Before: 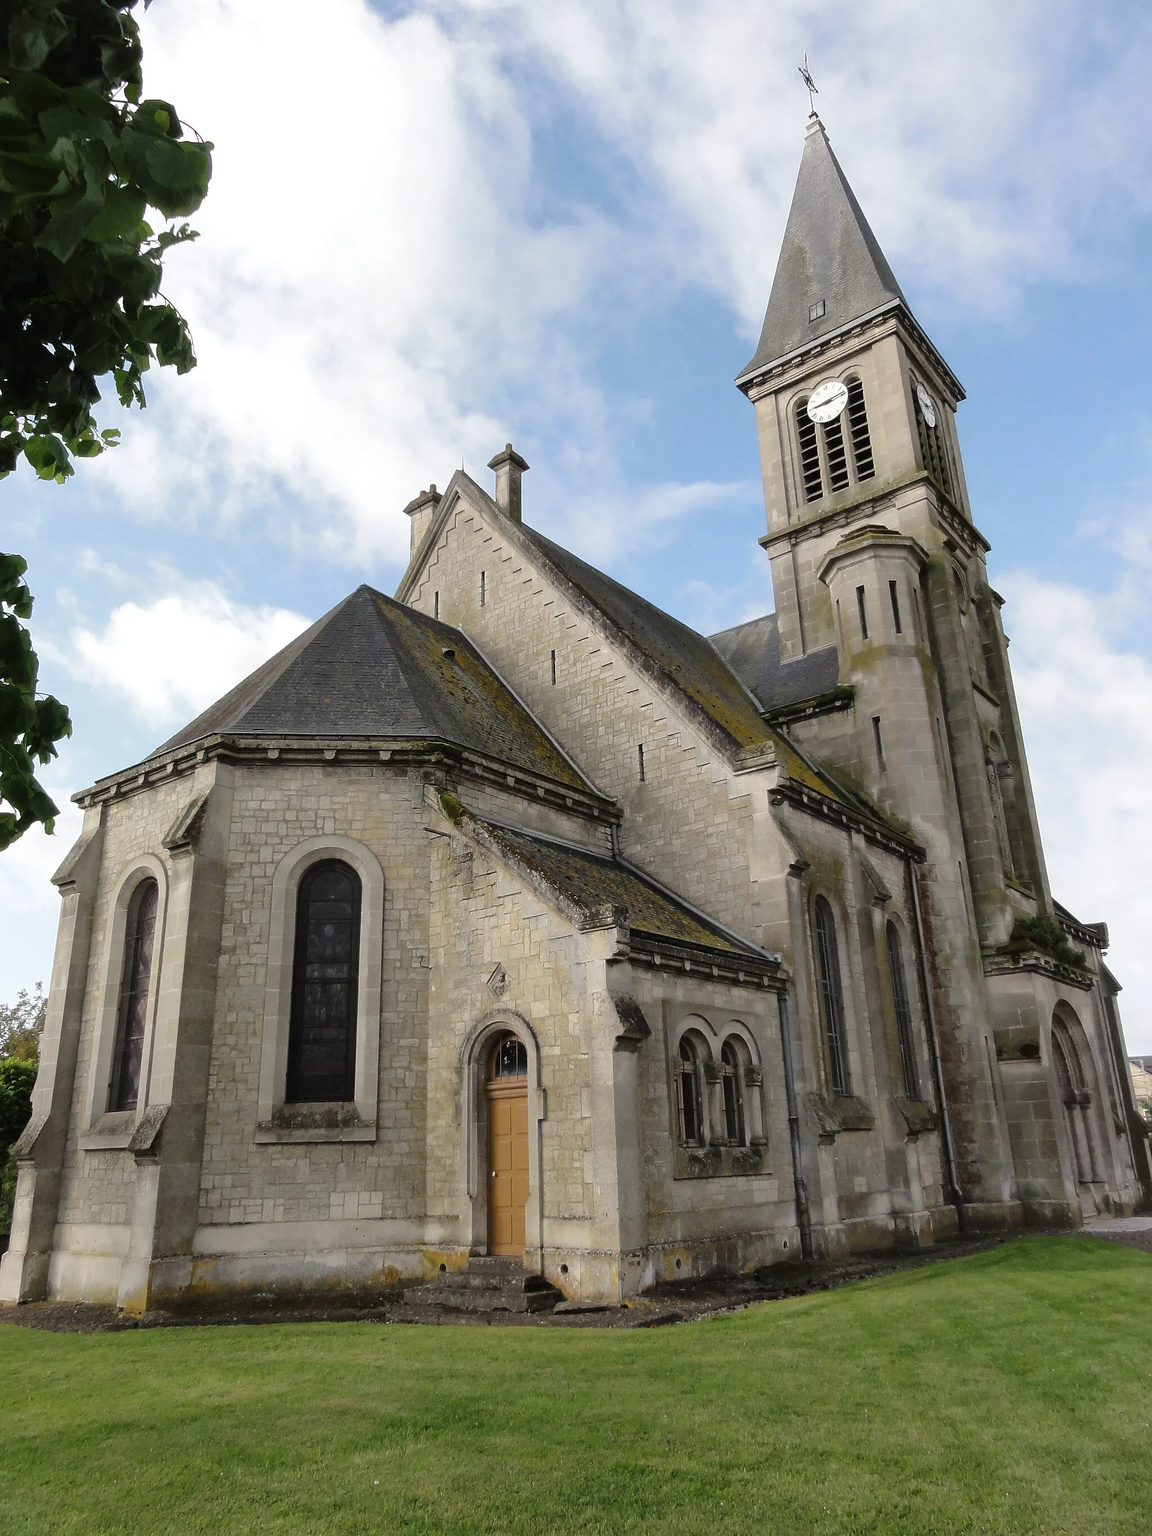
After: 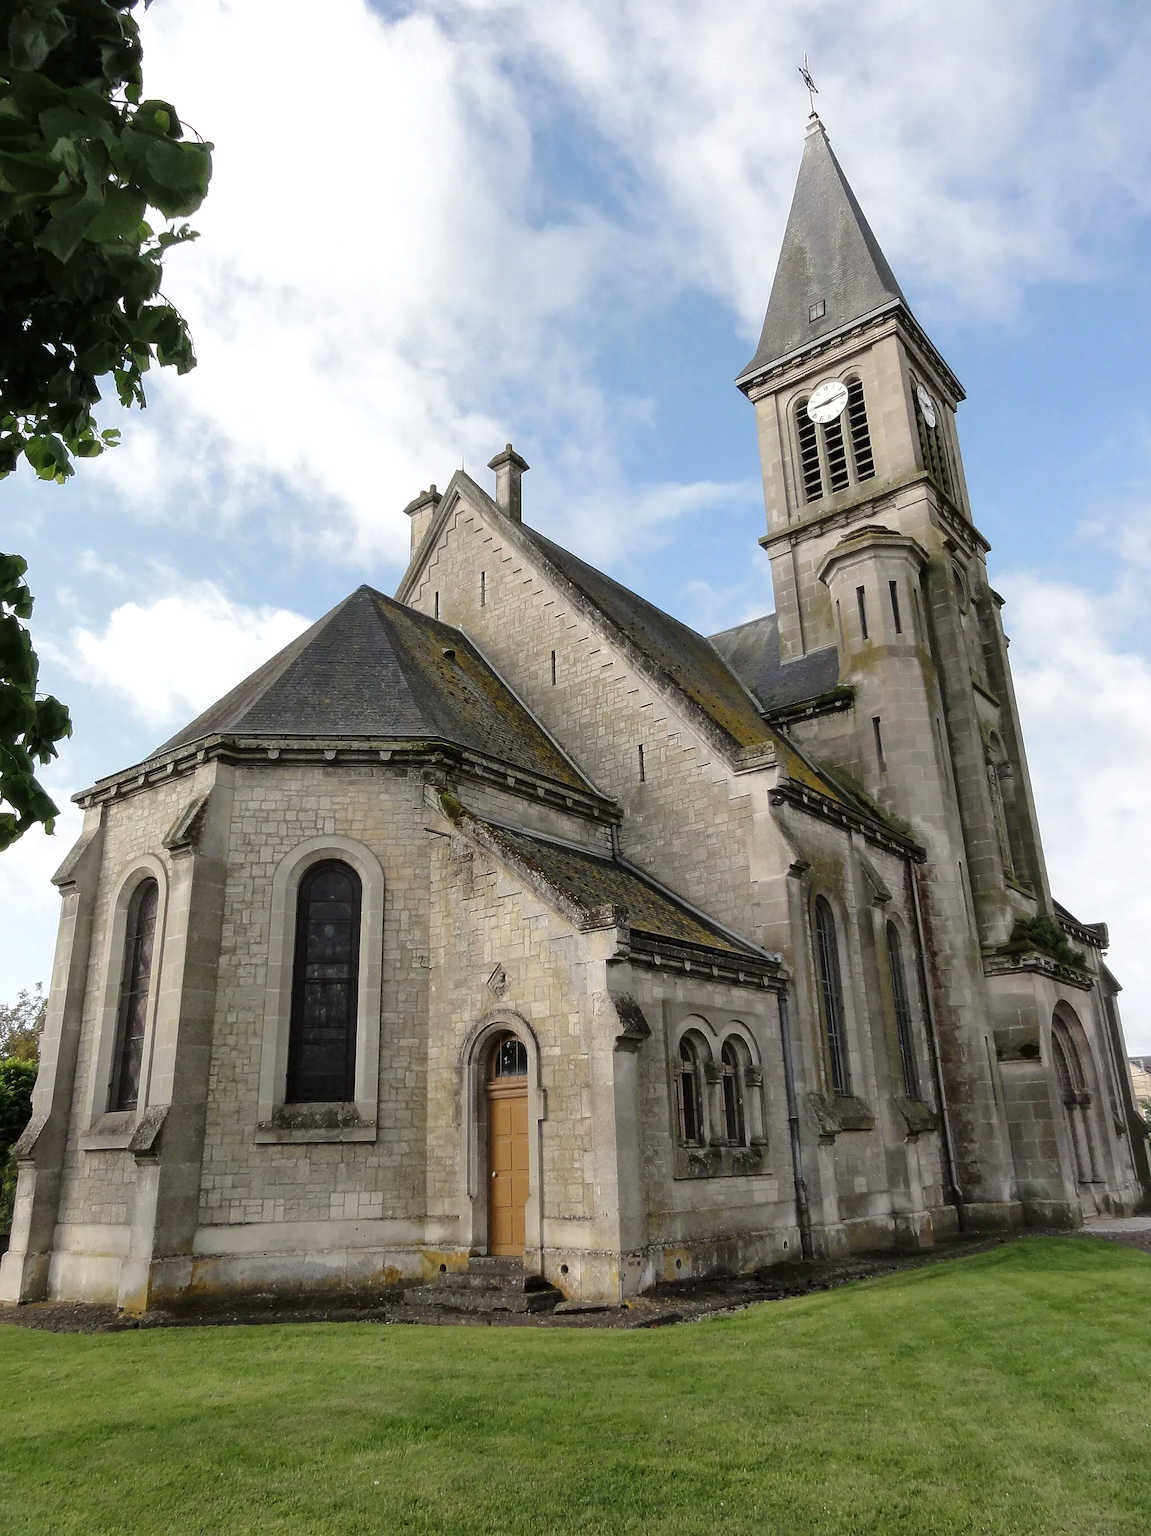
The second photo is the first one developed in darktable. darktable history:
local contrast: highlights 100%, shadows 99%, detail 120%, midtone range 0.2
shadows and highlights: shadows 13.67, white point adjustment 1.12, highlights -0.901, soften with gaussian
